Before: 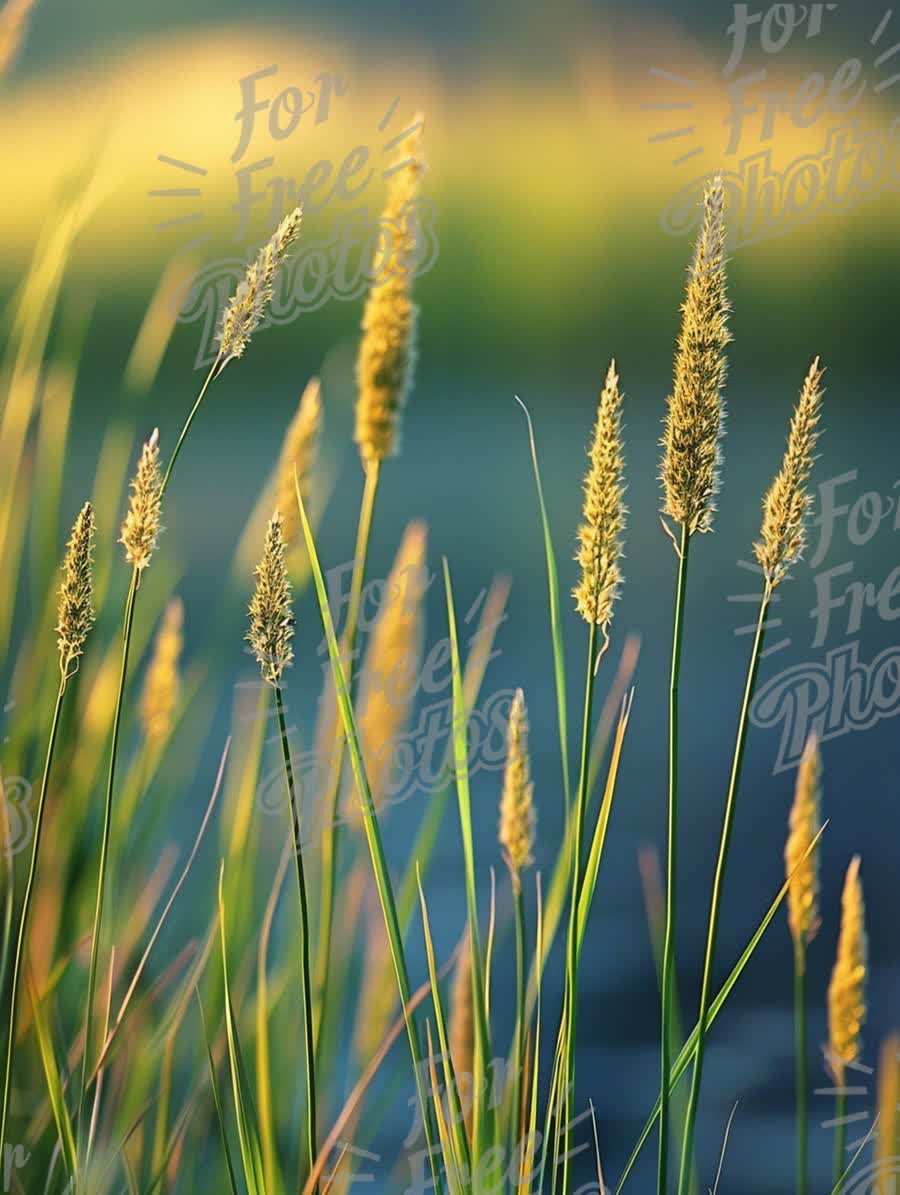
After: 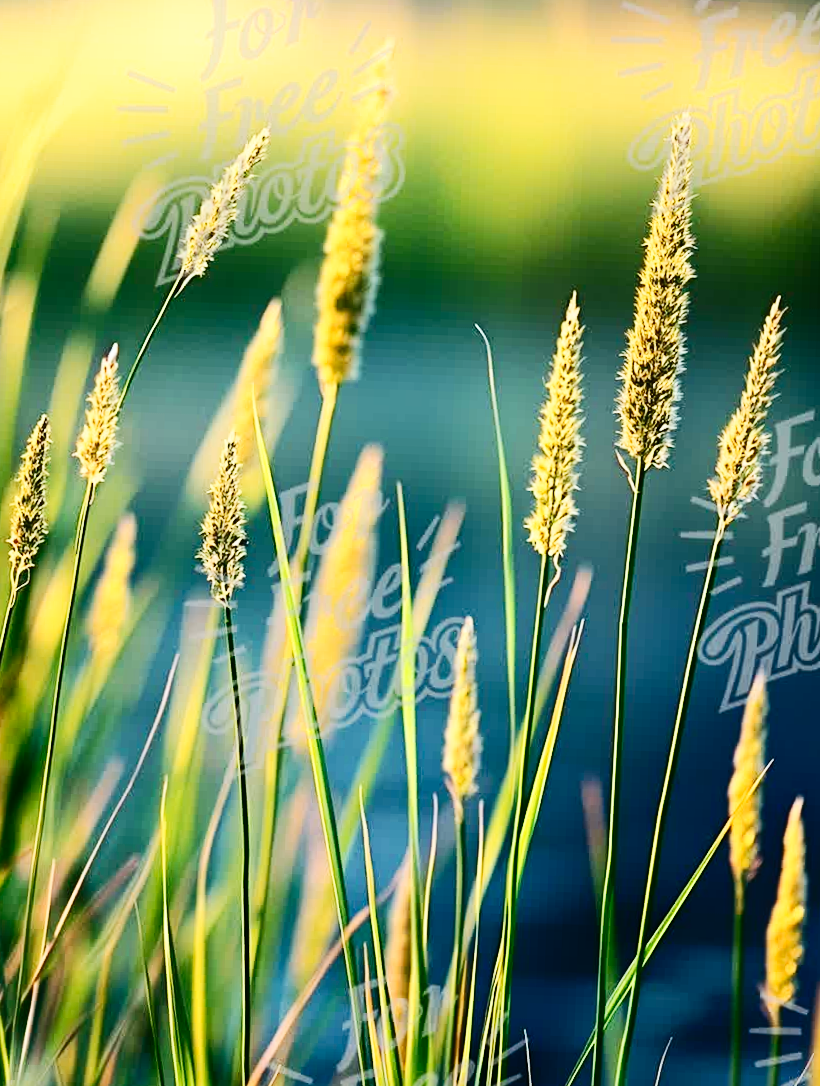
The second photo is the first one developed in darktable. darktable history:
base curve: curves: ch0 [(0, 0) (0.036, 0.025) (0.121, 0.166) (0.206, 0.329) (0.605, 0.79) (1, 1)], preserve colors none
crop and rotate: angle -2.1°, left 3.096%, top 4.11%, right 1.403%, bottom 0.575%
contrast brightness saturation: contrast 0.291
